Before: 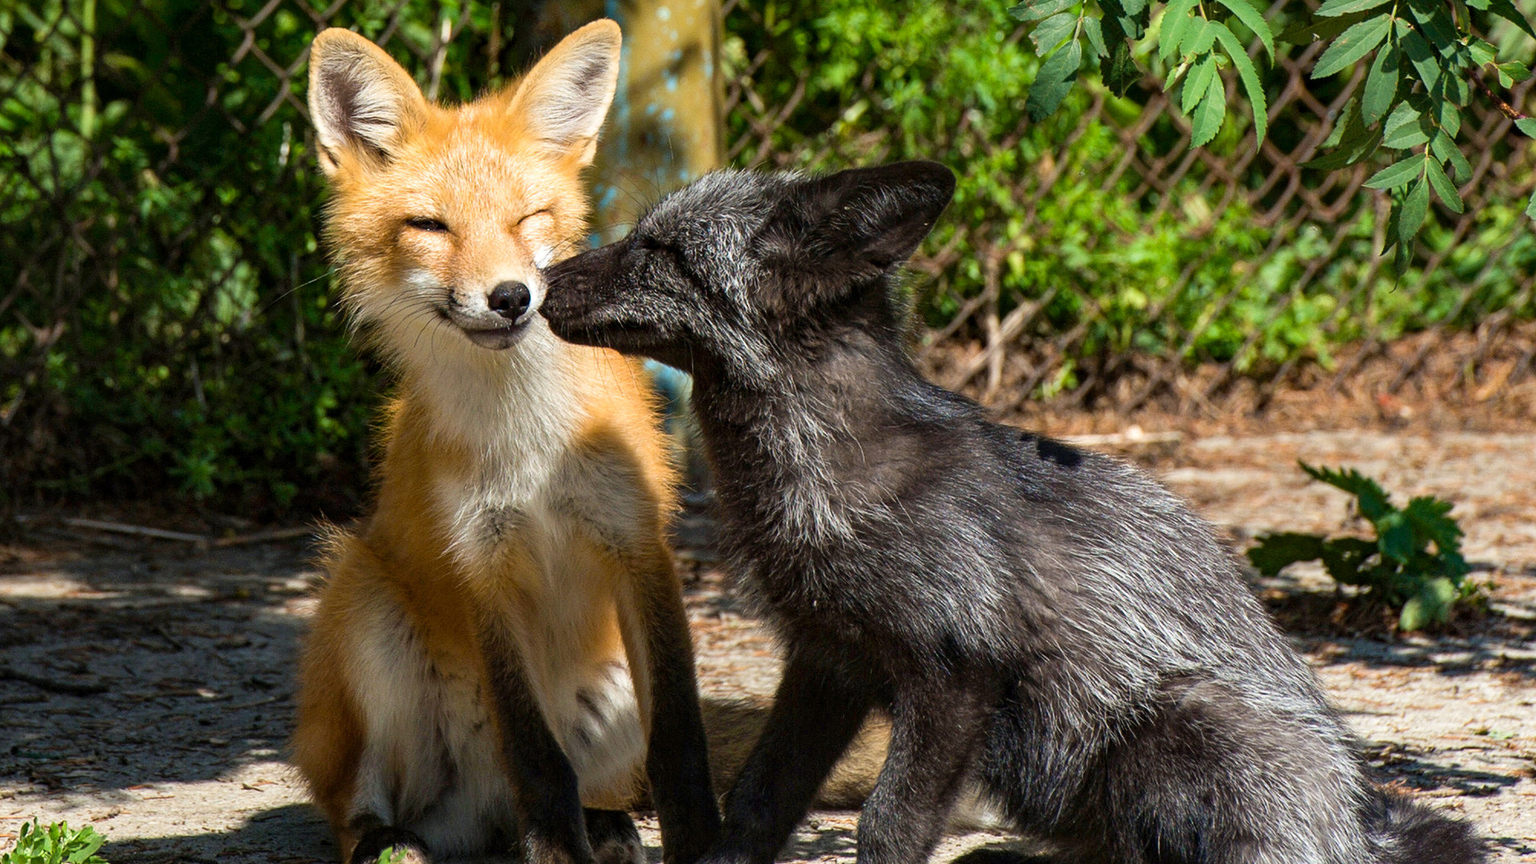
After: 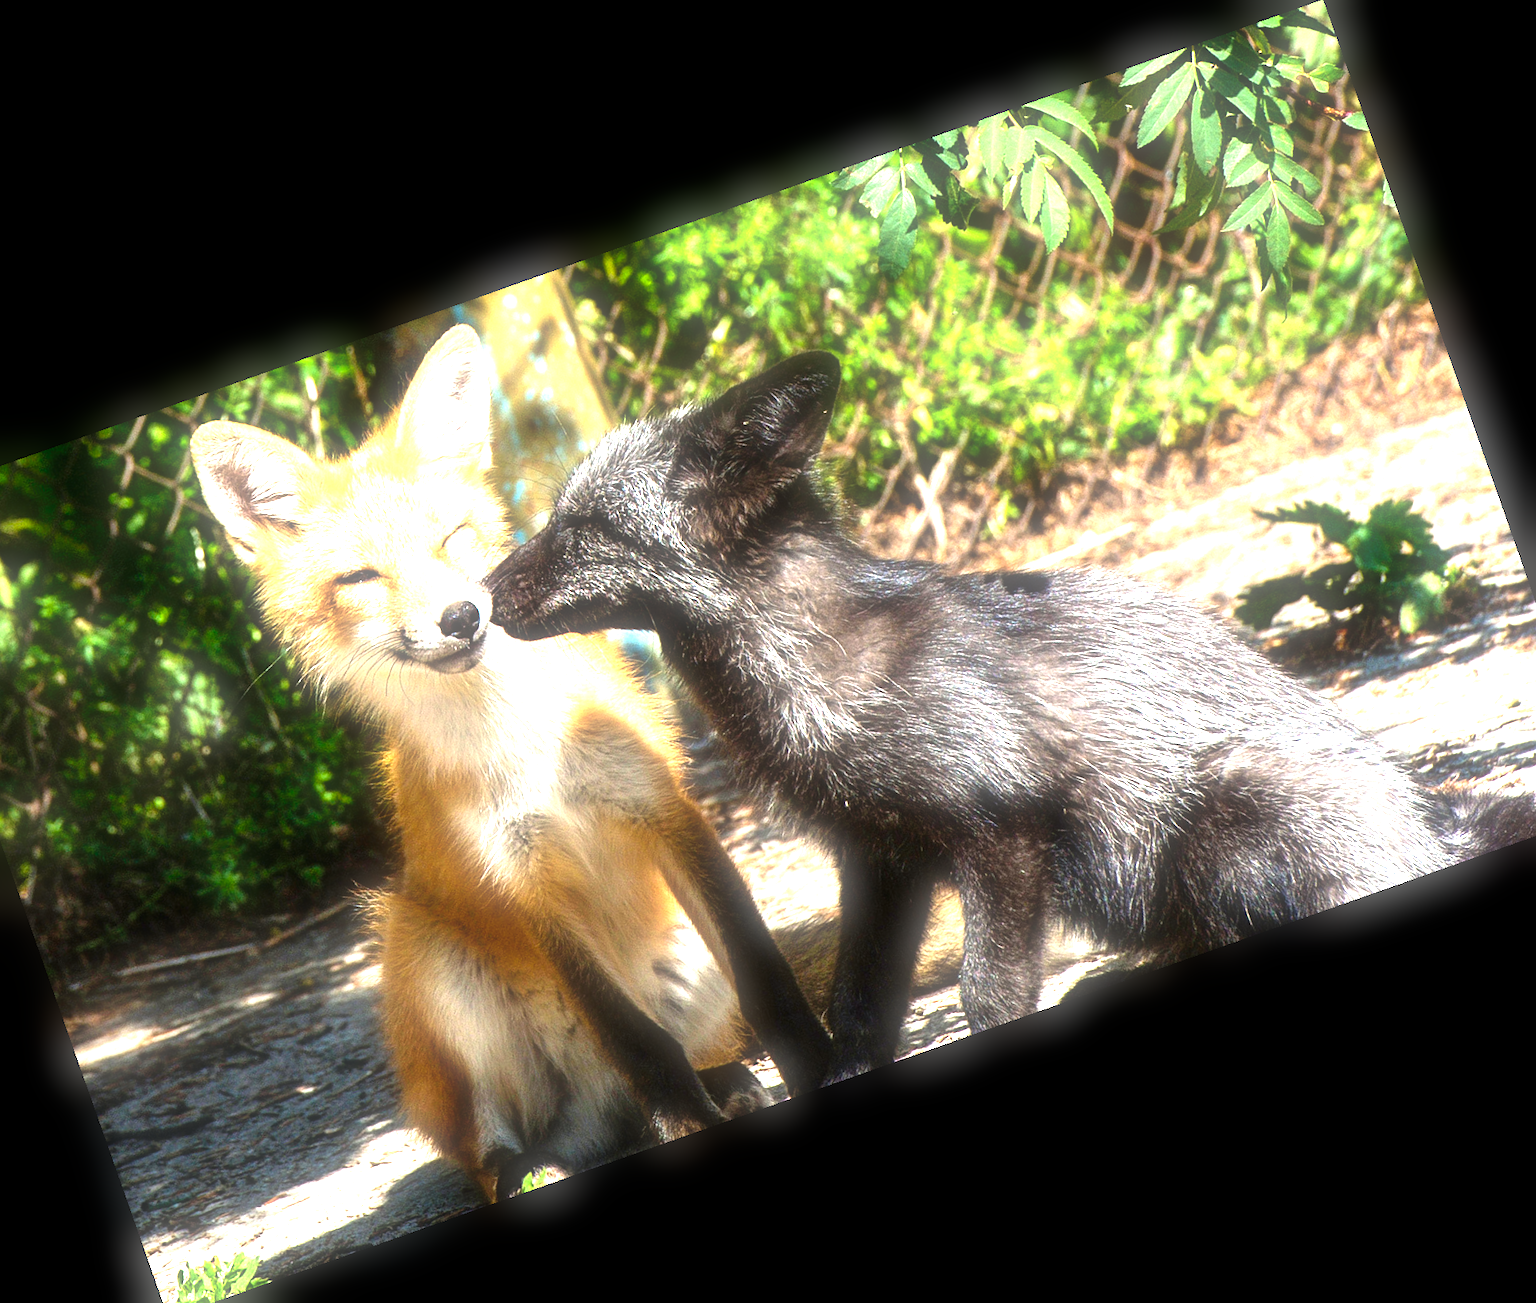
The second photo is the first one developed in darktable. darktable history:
levels: levels [0, 0.281, 0.562]
crop and rotate: angle 19.43°, left 6.812%, right 4.125%, bottom 1.087%
soften: size 60.24%, saturation 65.46%, brightness 0.506 EV, mix 25.7%
